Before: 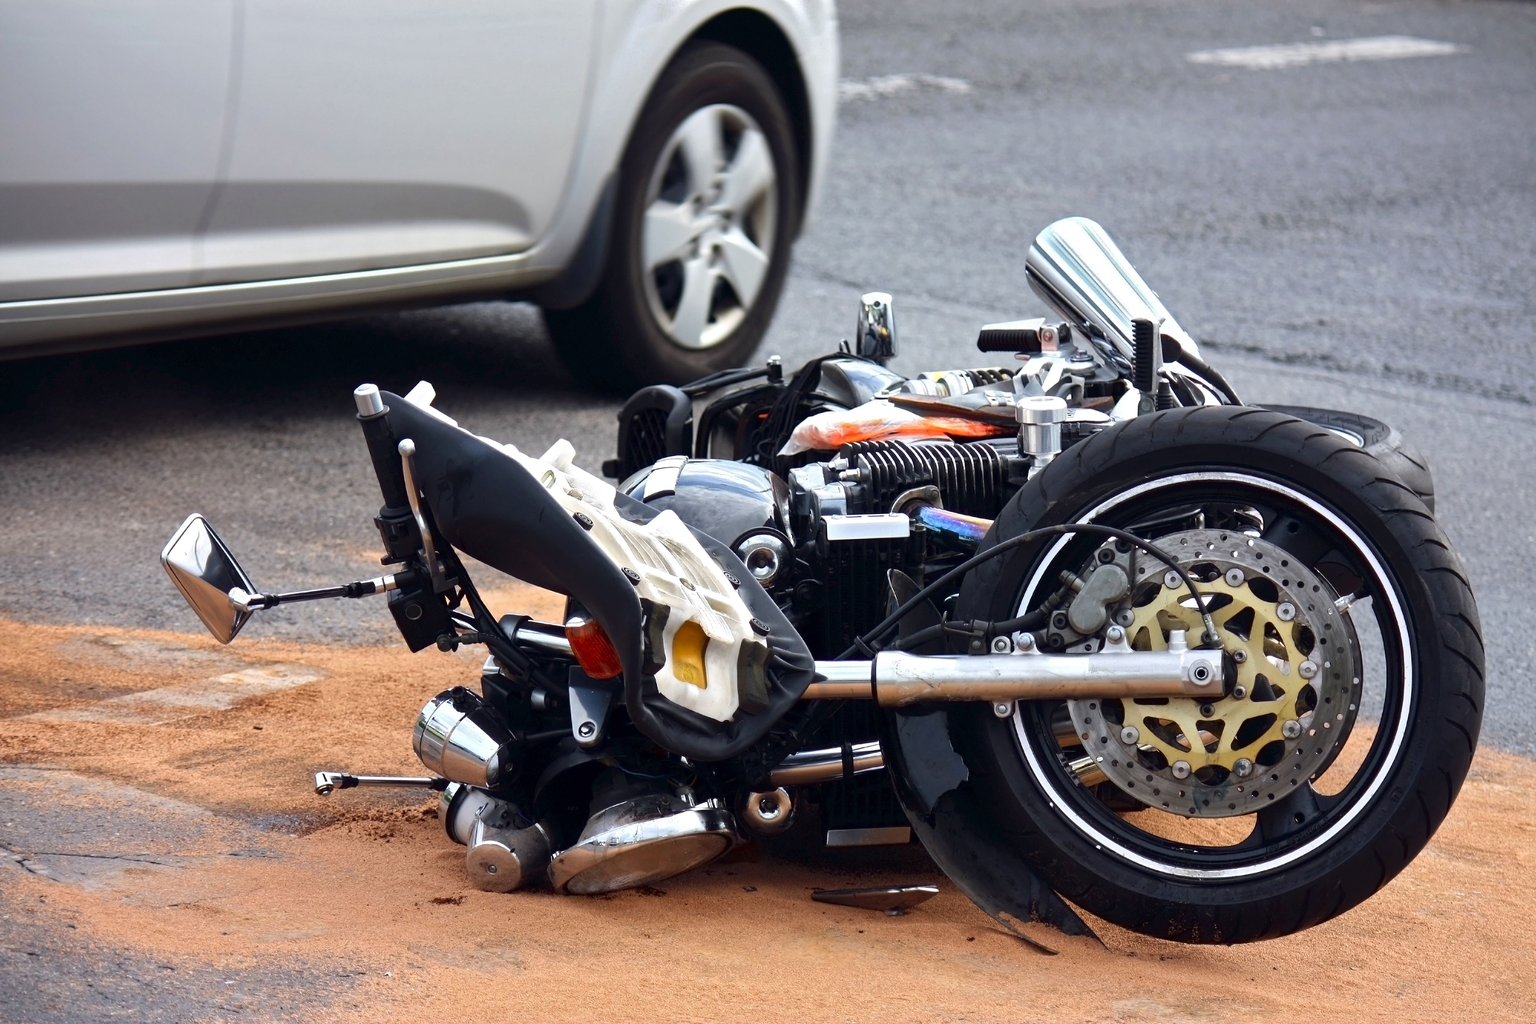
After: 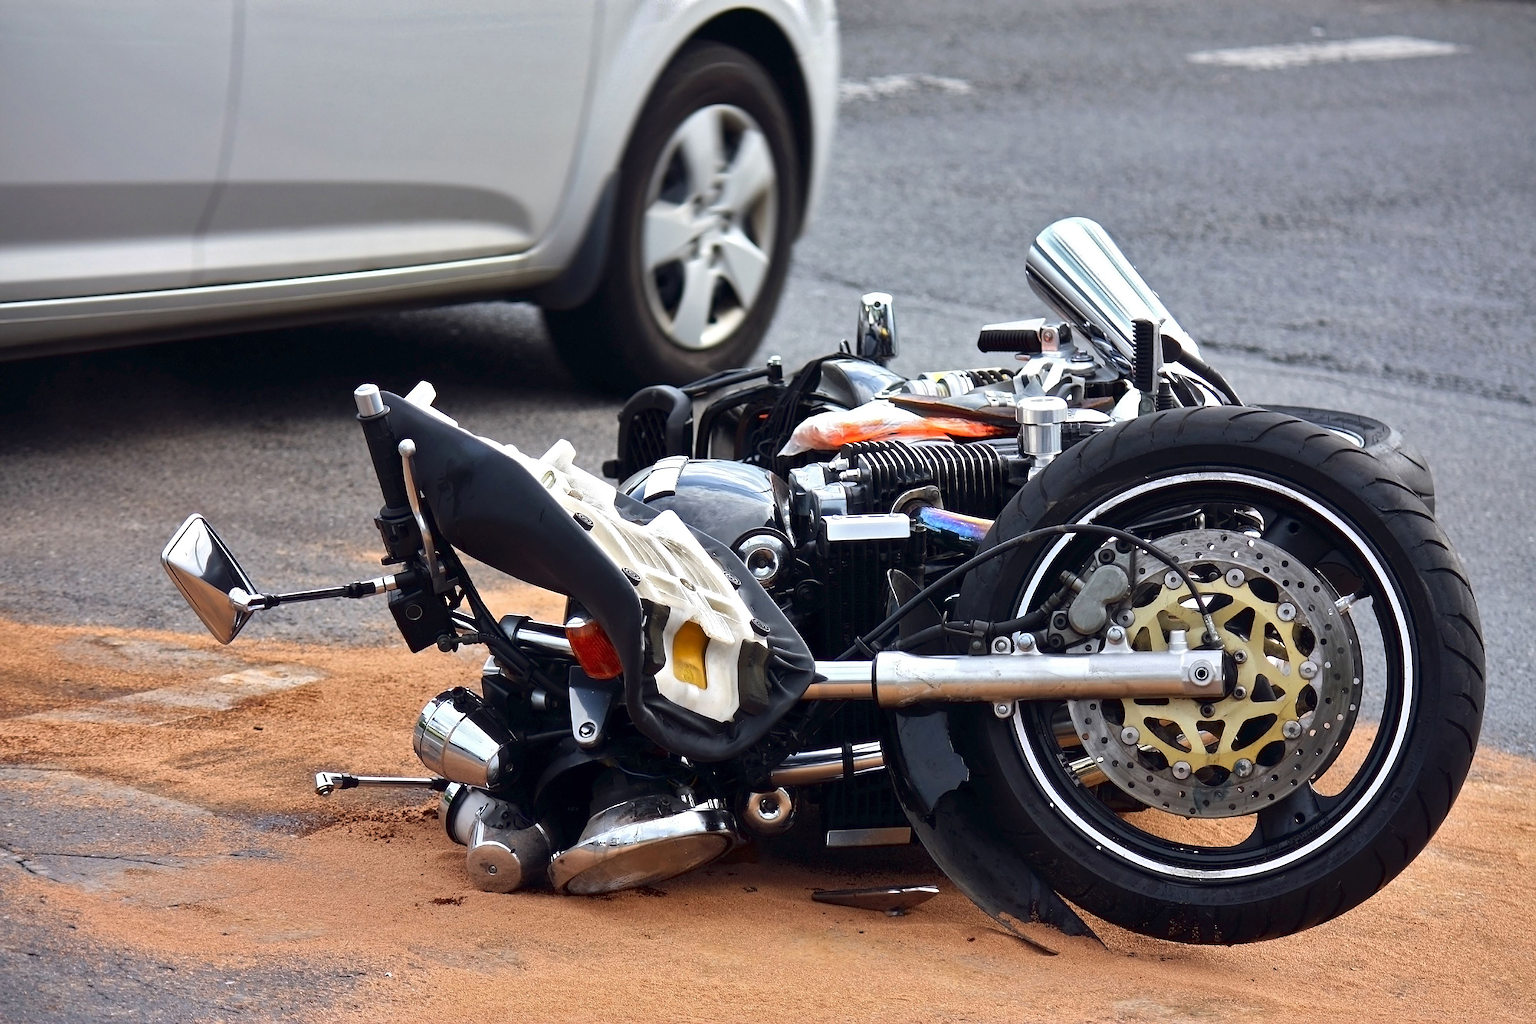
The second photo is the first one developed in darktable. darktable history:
sharpen: on, module defaults
shadows and highlights: shadows 23.05, highlights -48.63, soften with gaussian
